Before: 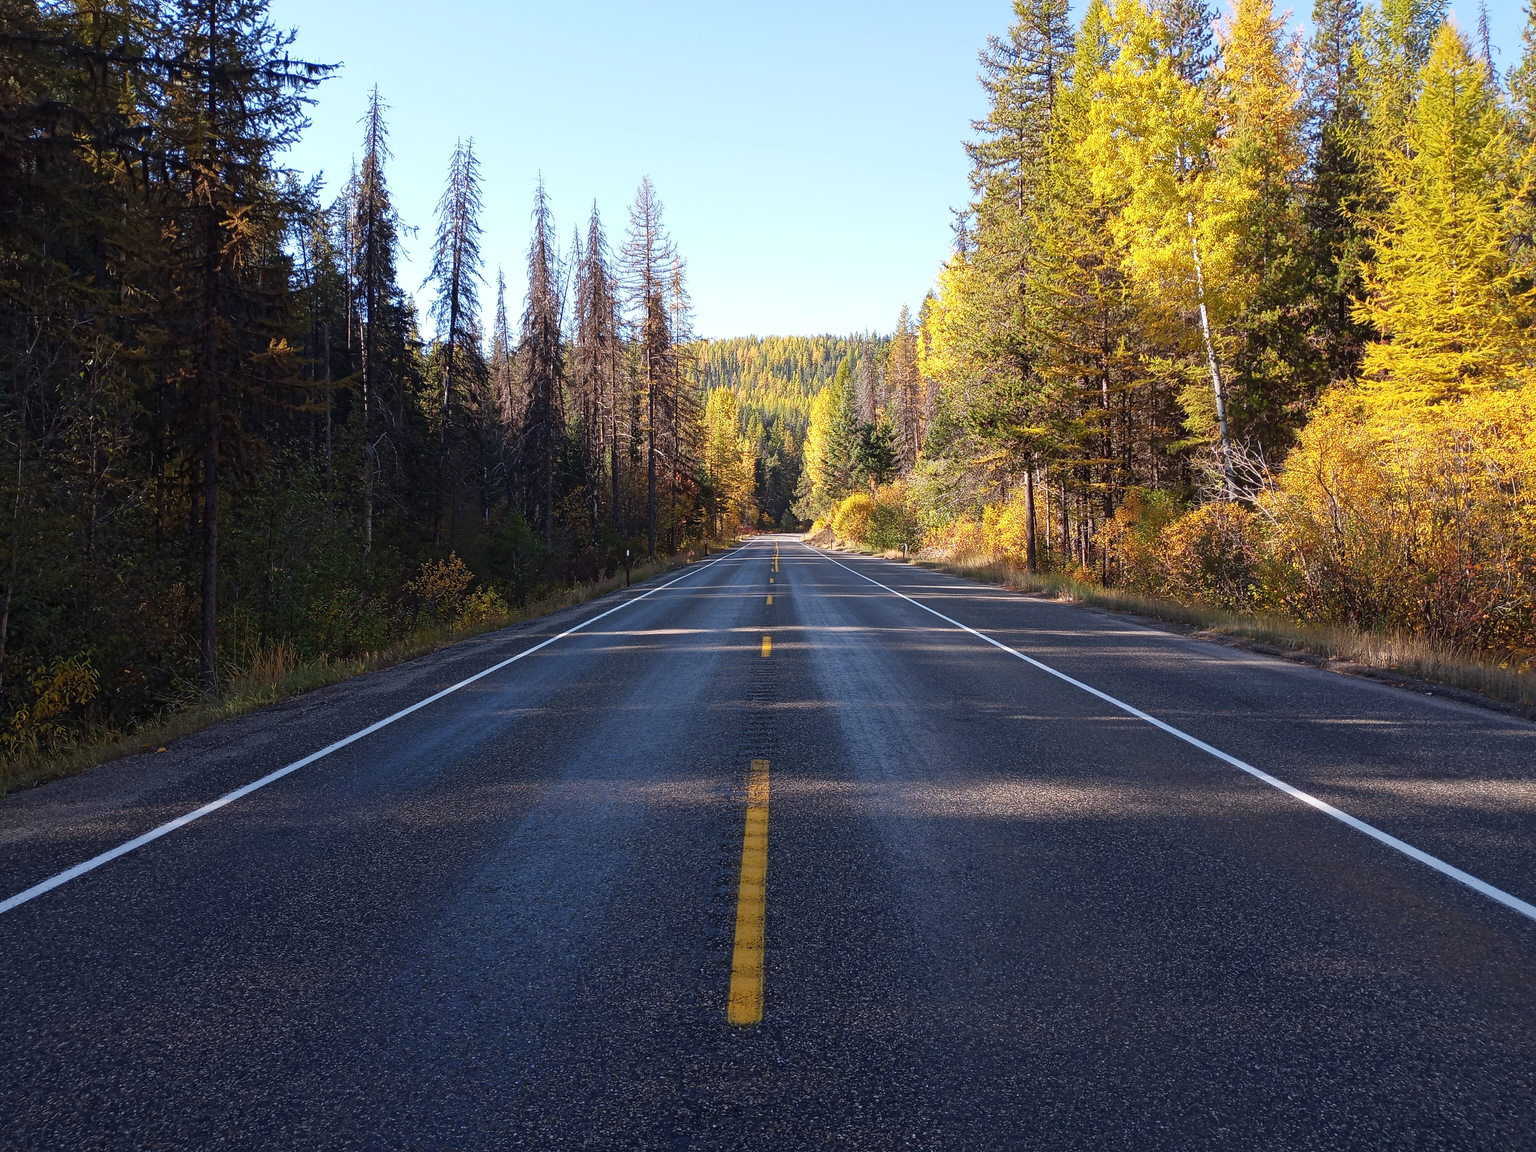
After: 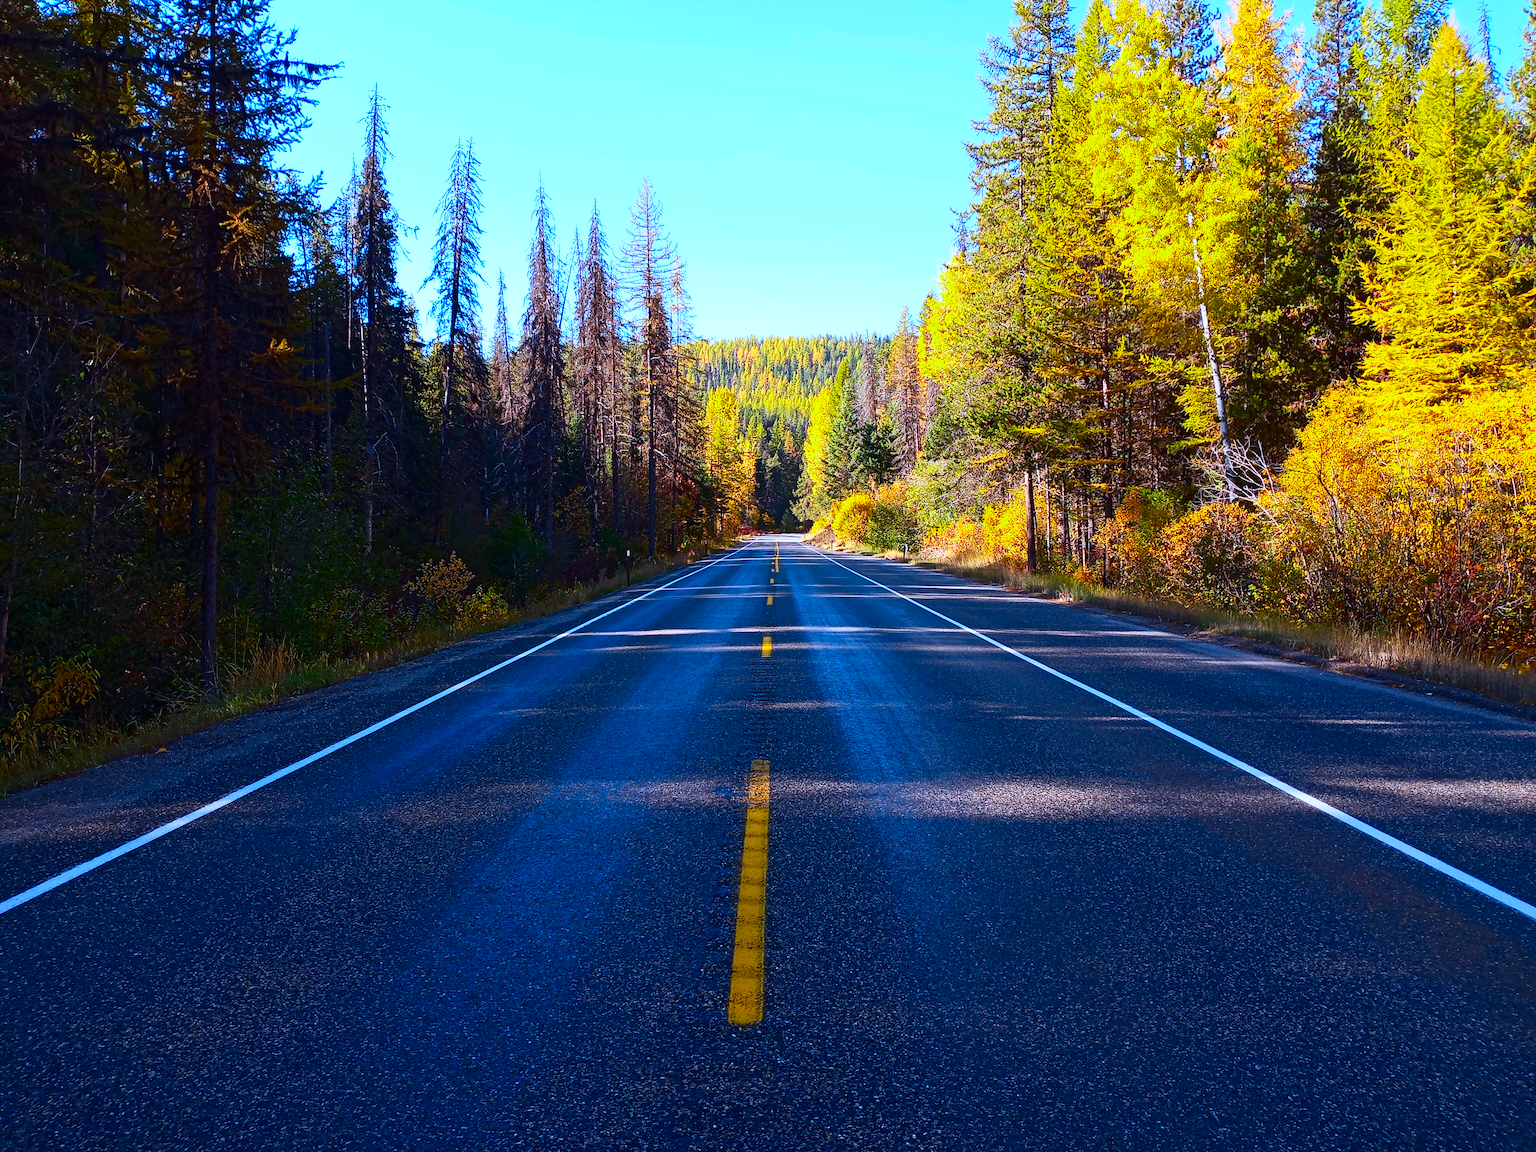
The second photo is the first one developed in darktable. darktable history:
white balance: red 0.931, blue 1.11
exposure: compensate highlight preservation false
contrast brightness saturation: contrast 0.26, brightness 0.02, saturation 0.87
